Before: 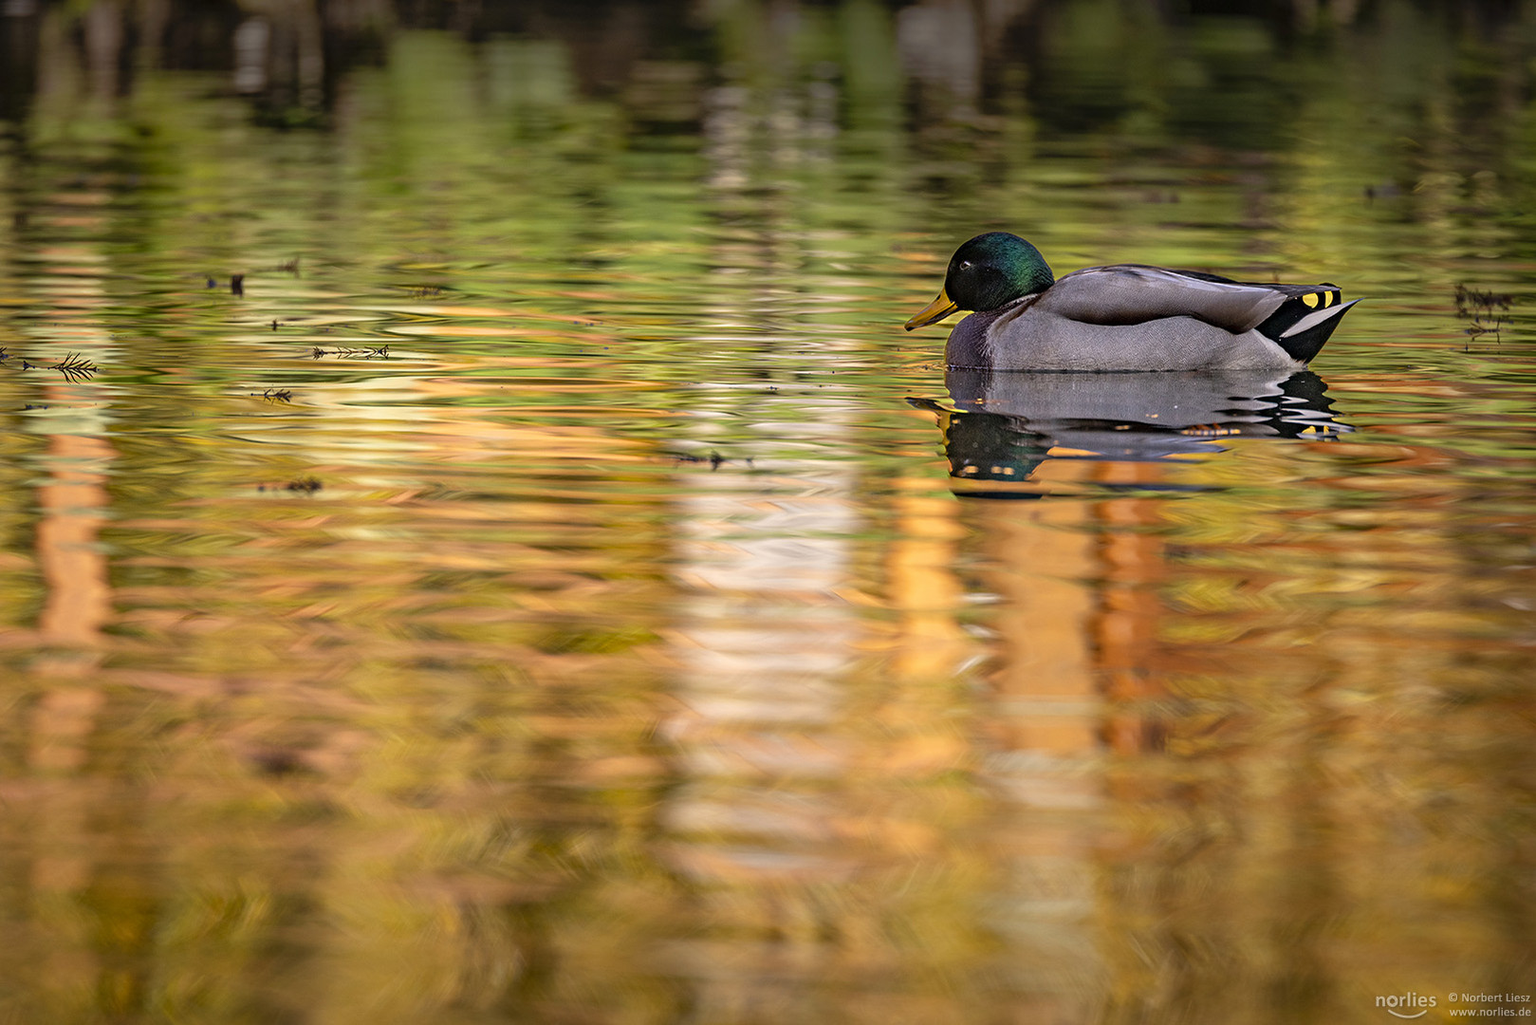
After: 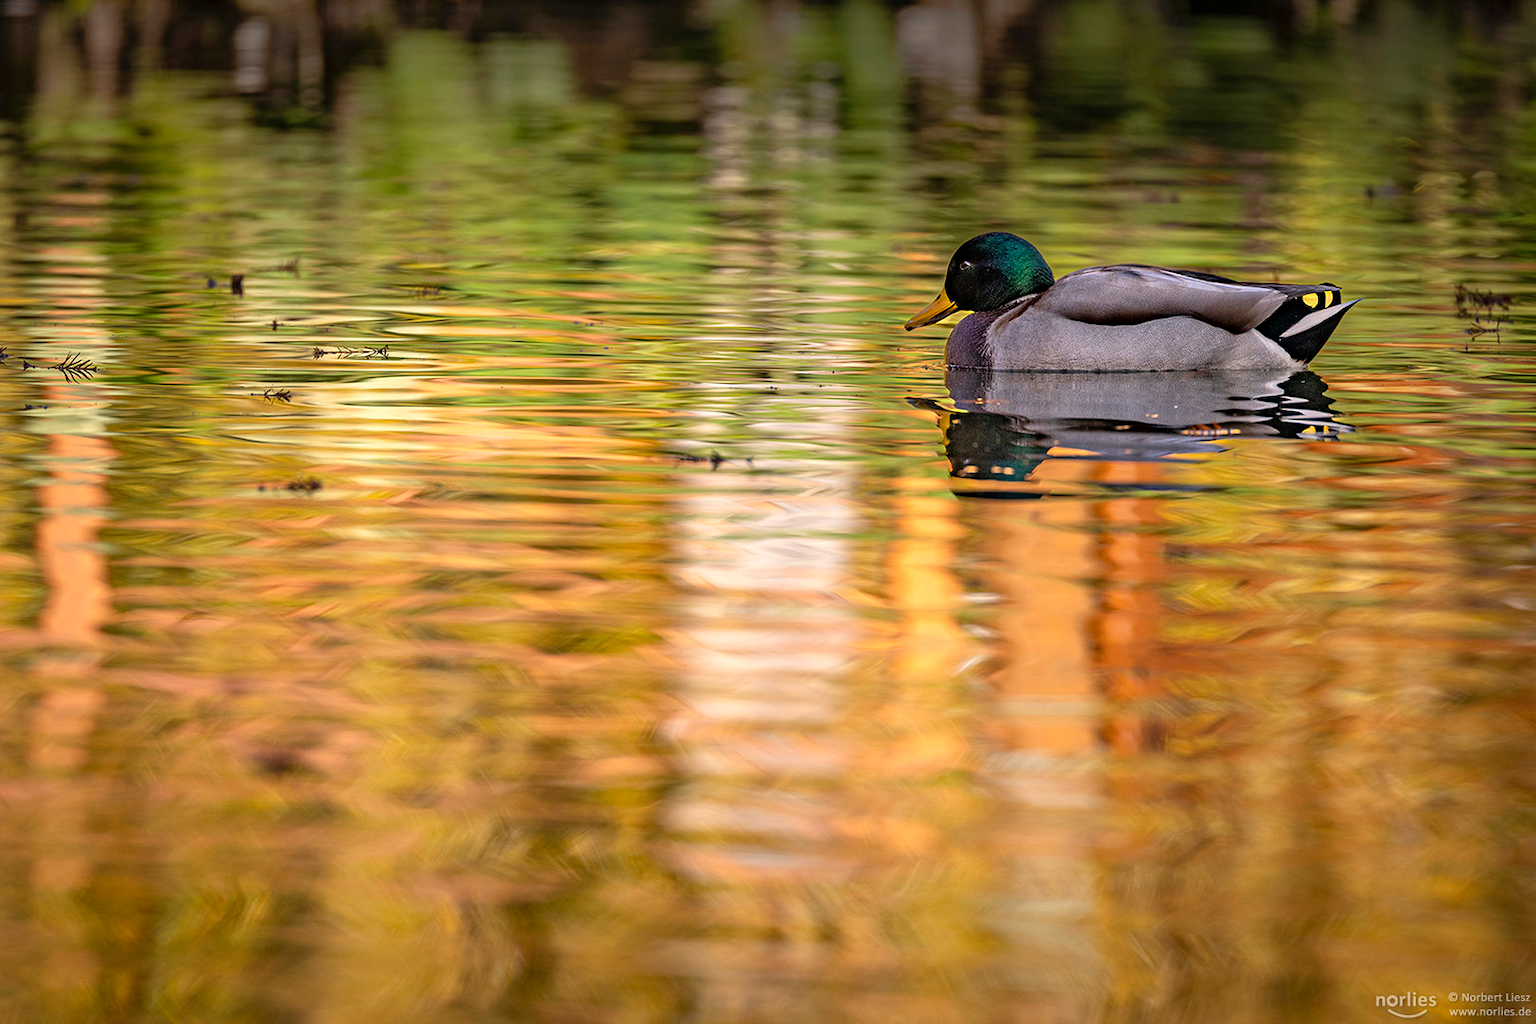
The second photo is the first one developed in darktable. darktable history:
exposure: exposure 0.17 EV, compensate highlight preservation false
